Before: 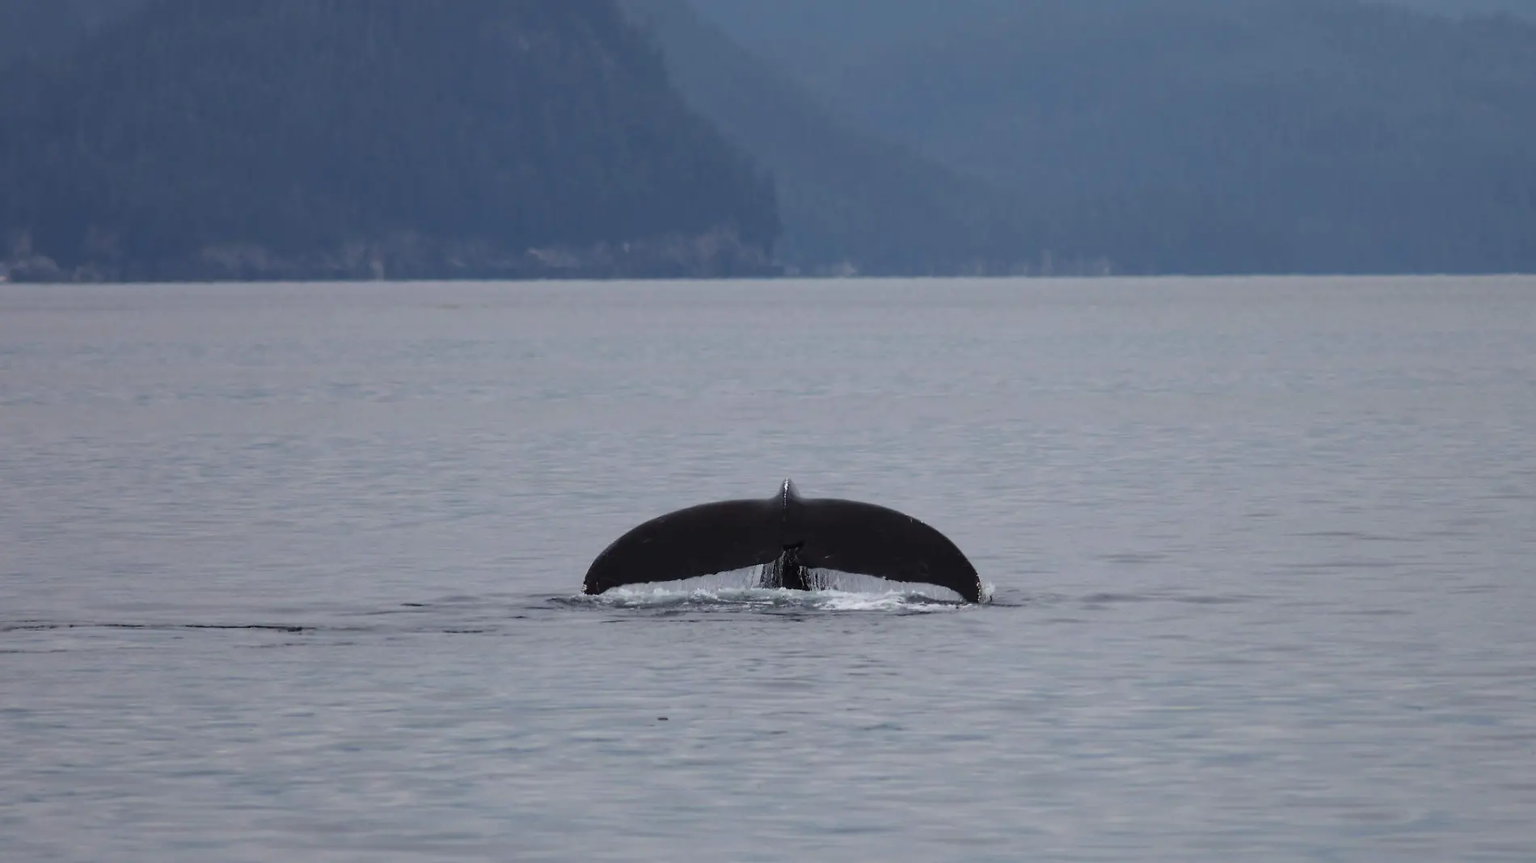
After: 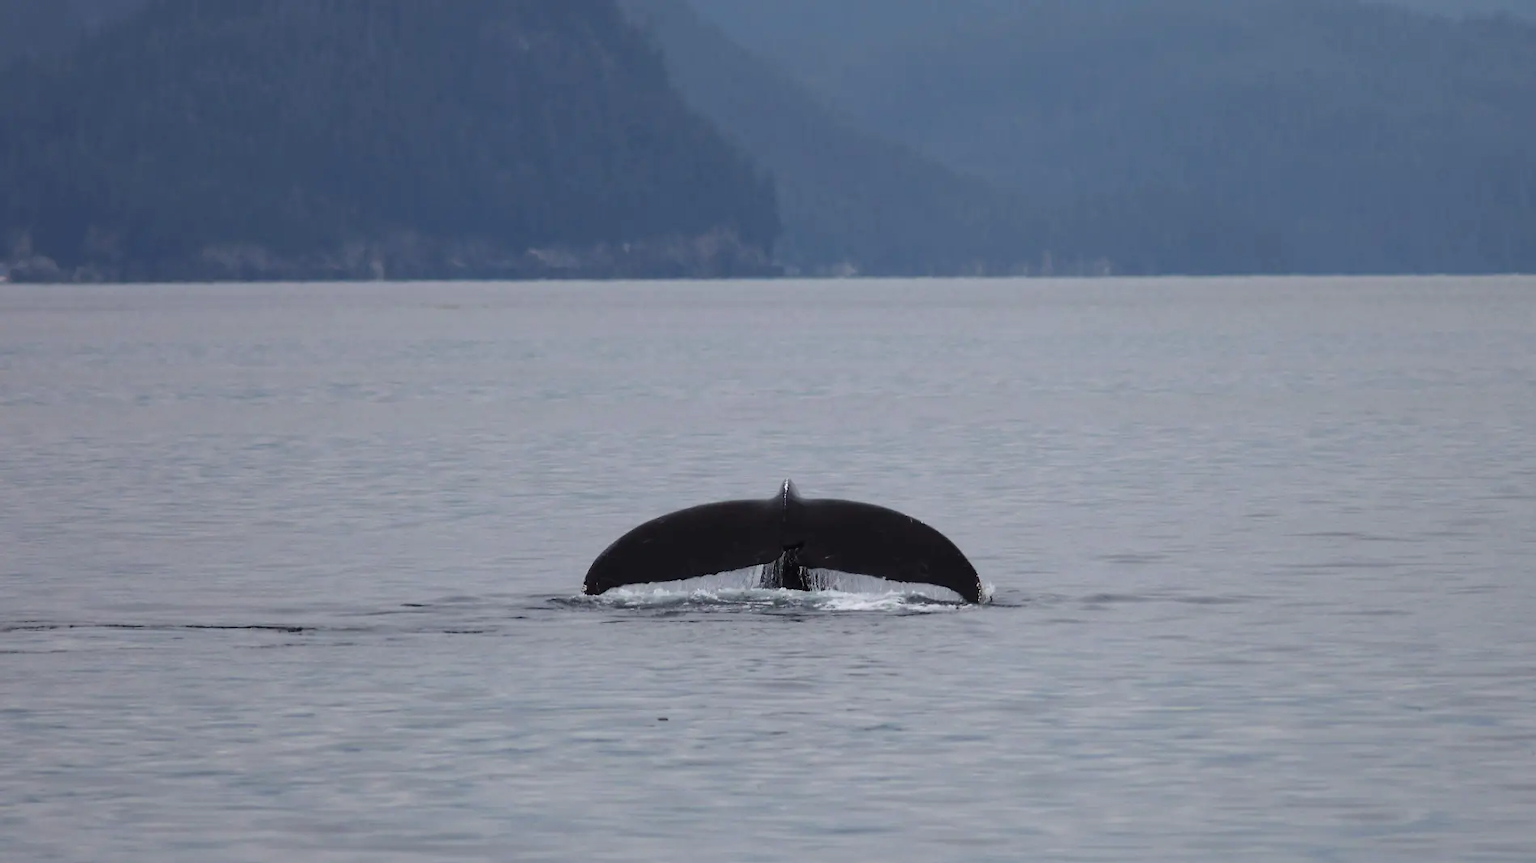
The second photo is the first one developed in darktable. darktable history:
contrast brightness saturation: contrast 0.097, brightness 0.017, saturation 0.017
